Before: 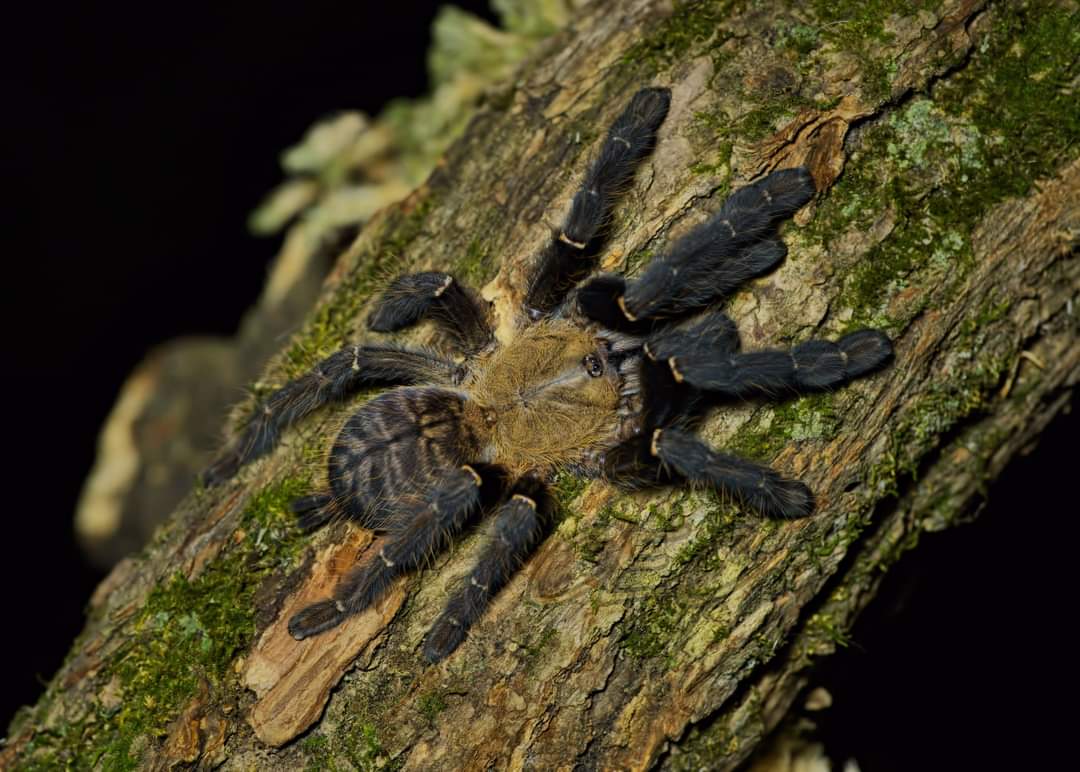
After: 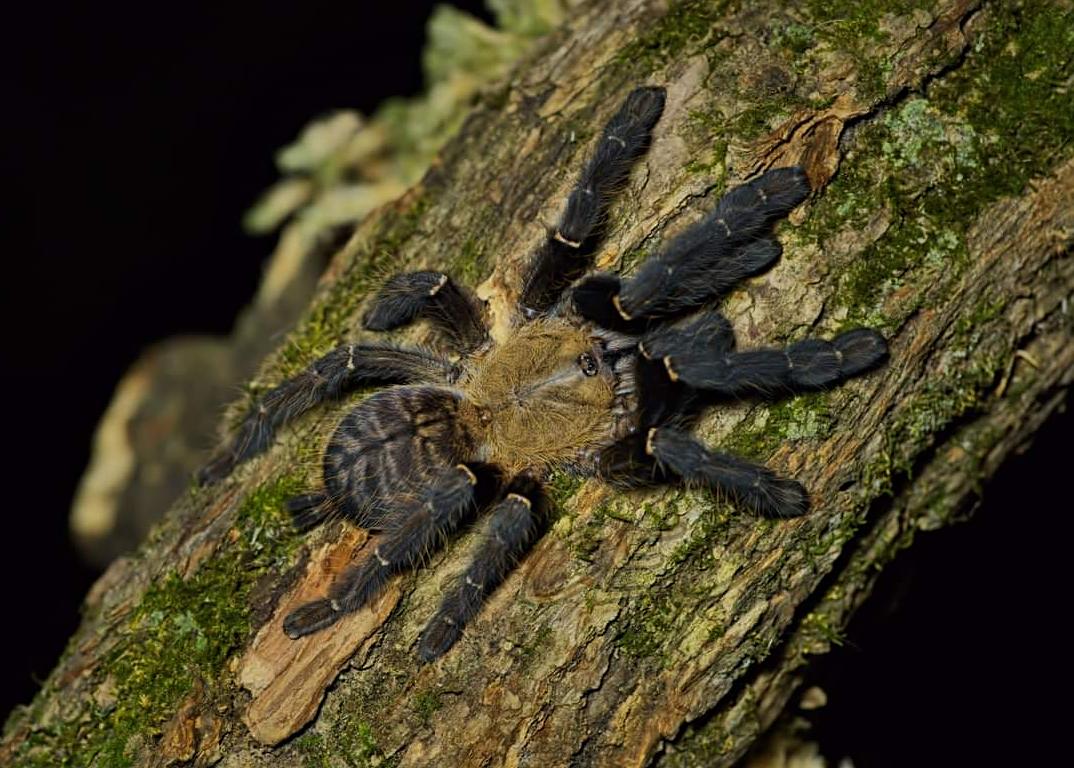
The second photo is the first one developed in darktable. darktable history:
sharpen: amount 0.21
crop and rotate: left 0.51%, top 0.178%, bottom 0.258%
